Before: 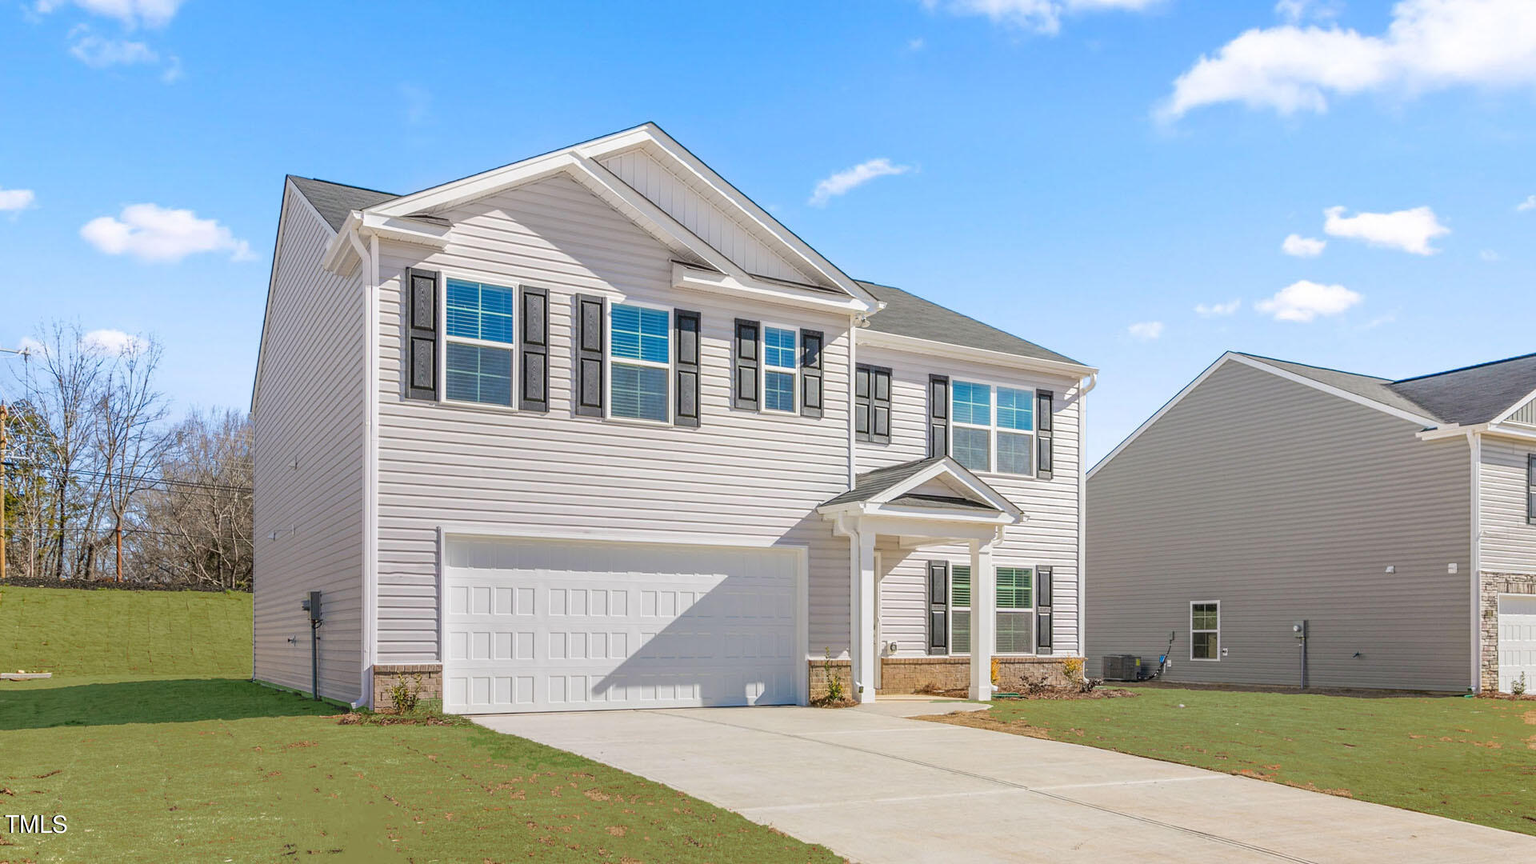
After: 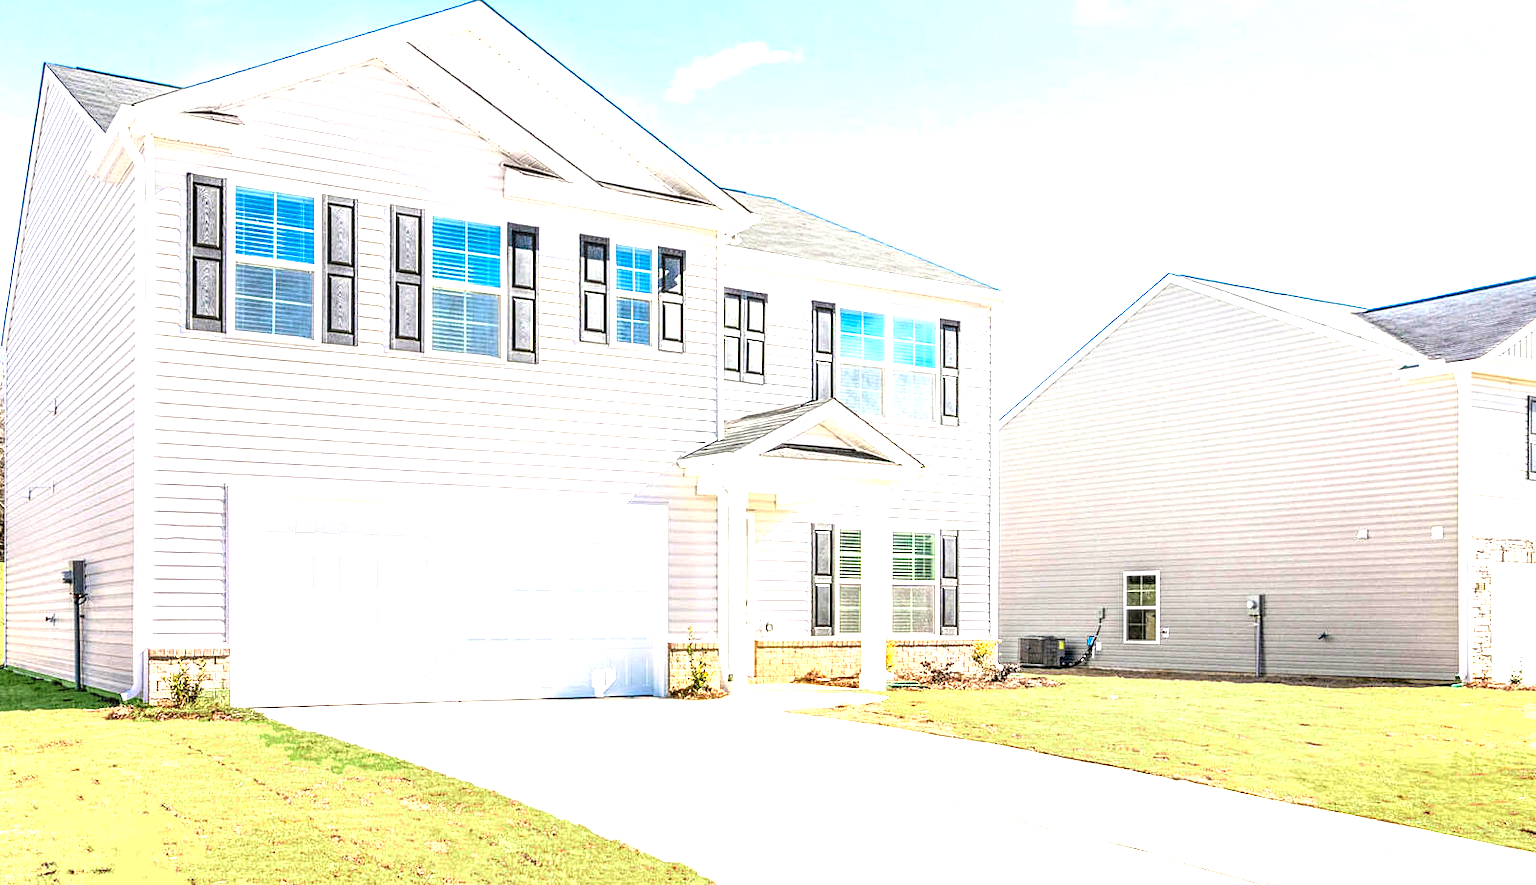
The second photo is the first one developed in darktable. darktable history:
crop: left 16.279%, top 14.181%
tone curve: curves: ch0 [(0, 0) (0.003, 0.003) (0.011, 0.012) (0.025, 0.026) (0.044, 0.046) (0.069, 0.072) (0.1, 0.104) (0.136, 0.141) (0.177, 0.185) (0.224, 0.234) (0.277, 0.289) (0.335, 0.349) (0.399, 0.415) (0.468, 0.488) (0.543, 0.566) (0.623, 0.649) (0.709, 0.739) (0.801, 0.834) (0.898, 0.923) (1, 1)]
contrast equalizer: octaves 7, y [[0.6 ×6], [0.55 ×6], [0 ×6], [0 ×6], [0 ×6]], mix 0.137
exposure: black level correction 0, exposure 1.944 EV, compensate highlight preservation false
local contrast: highlights 64%, shadows 54%, detail 168%, midtone range 0.514
